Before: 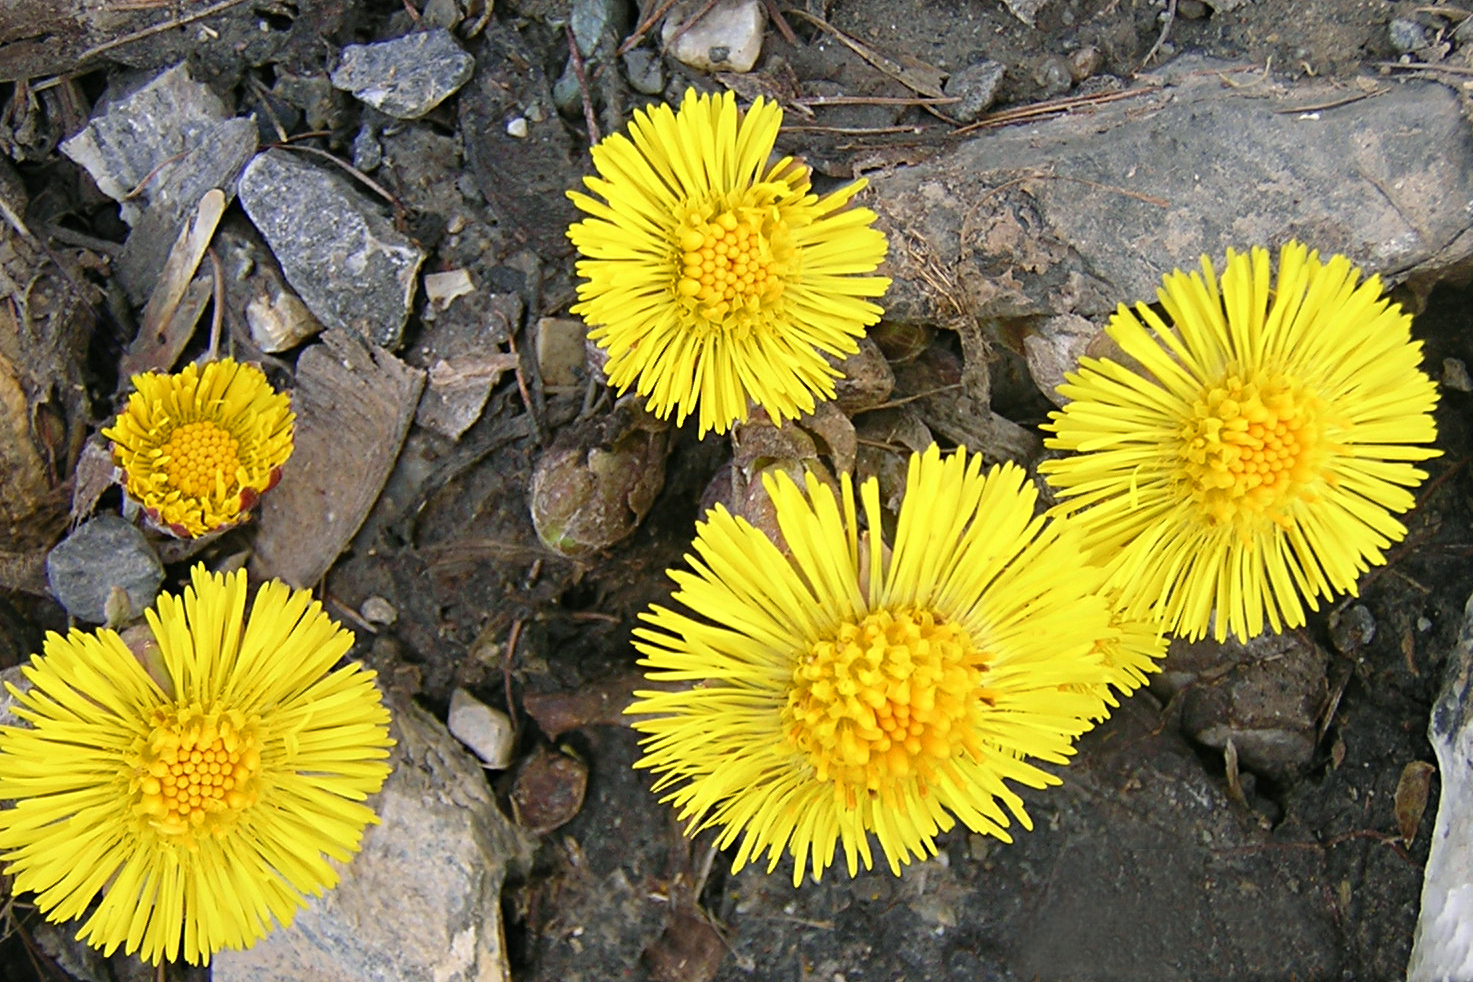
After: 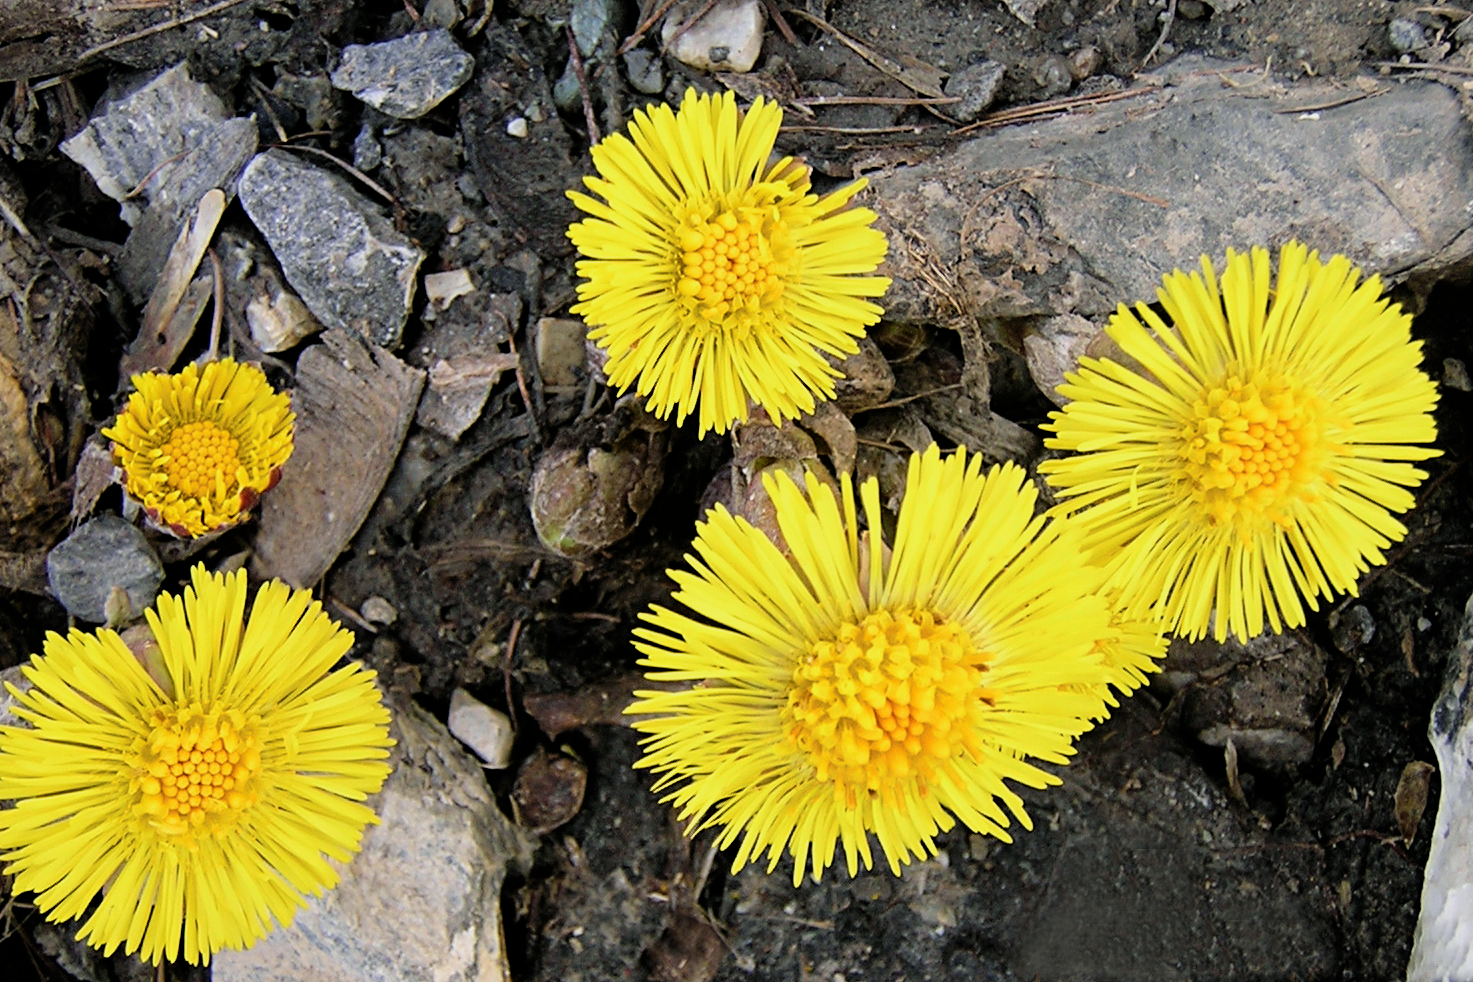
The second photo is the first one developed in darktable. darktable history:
filmic rgb: black relative exposure -5.13 EV, white relative exposure 3.19 EV, hardness 3.42, contrast 1.195, highlights saturation mix -49.99%
